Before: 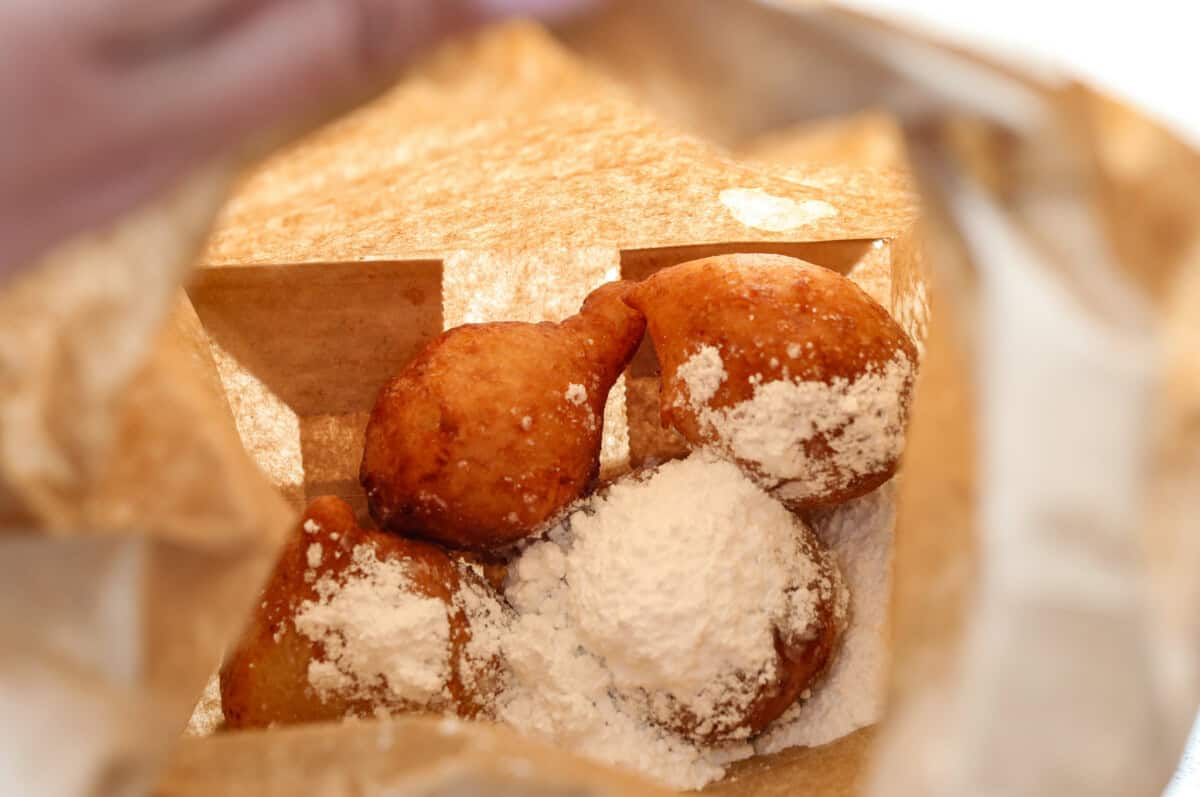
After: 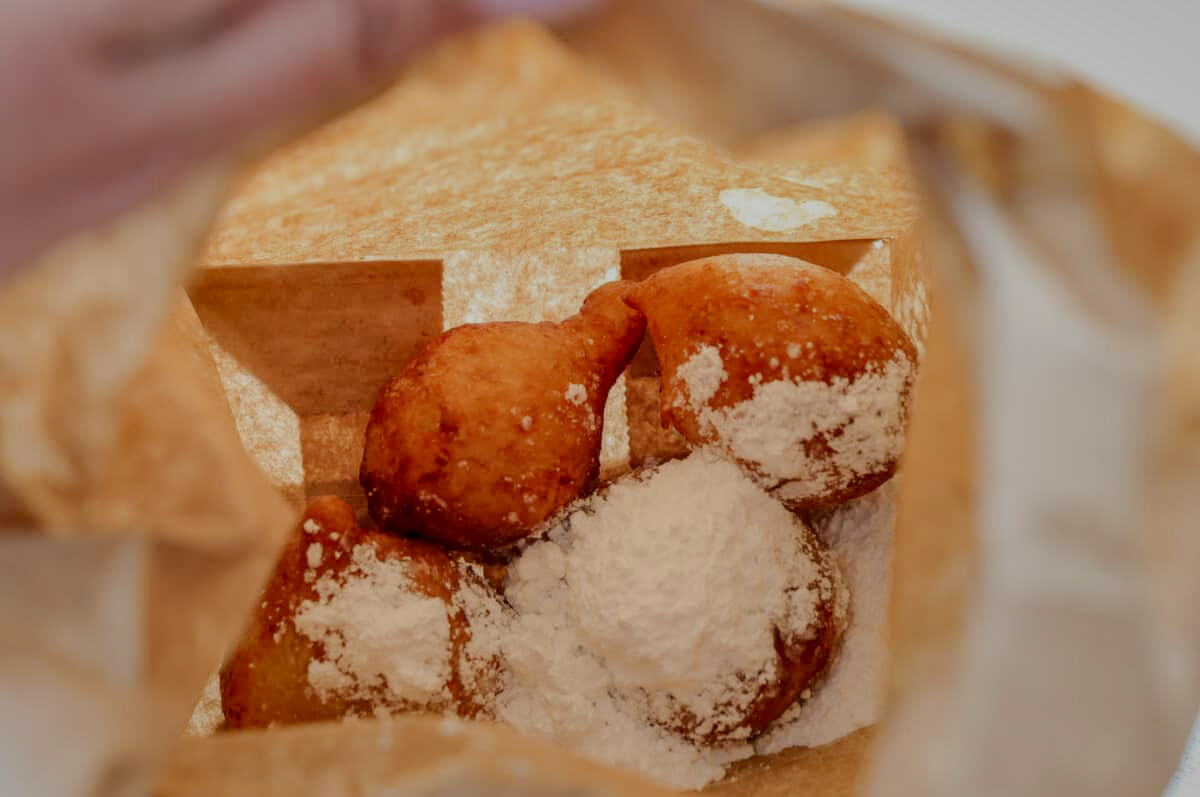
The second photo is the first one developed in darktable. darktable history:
color zones: curves: ch0 [(0, 0.5) (0.143, 0.5) (0.286, 0.5) (0.429, 0.495) (0.571, 0.437) (0.714, 0.44) (0.857, 0.496) (1, 0.5)]
shadows and highlights: on, module defaults
tone equalizer: -8 EV -0.04 EV, -7 EV 0.028 EV, -6 EV -0.006 EV, -5 EV 0.004 EV, -4 EV -0.029 EV, -3 EV -0.233 EV, -2 EV -0.687 EV, -1 EV -0.979 EV, +0 EV -0.98 EV, edges refinement/feathering 500, mask exposure compensation -1.57 EV, preserve details no
local contrast: detail 142%
